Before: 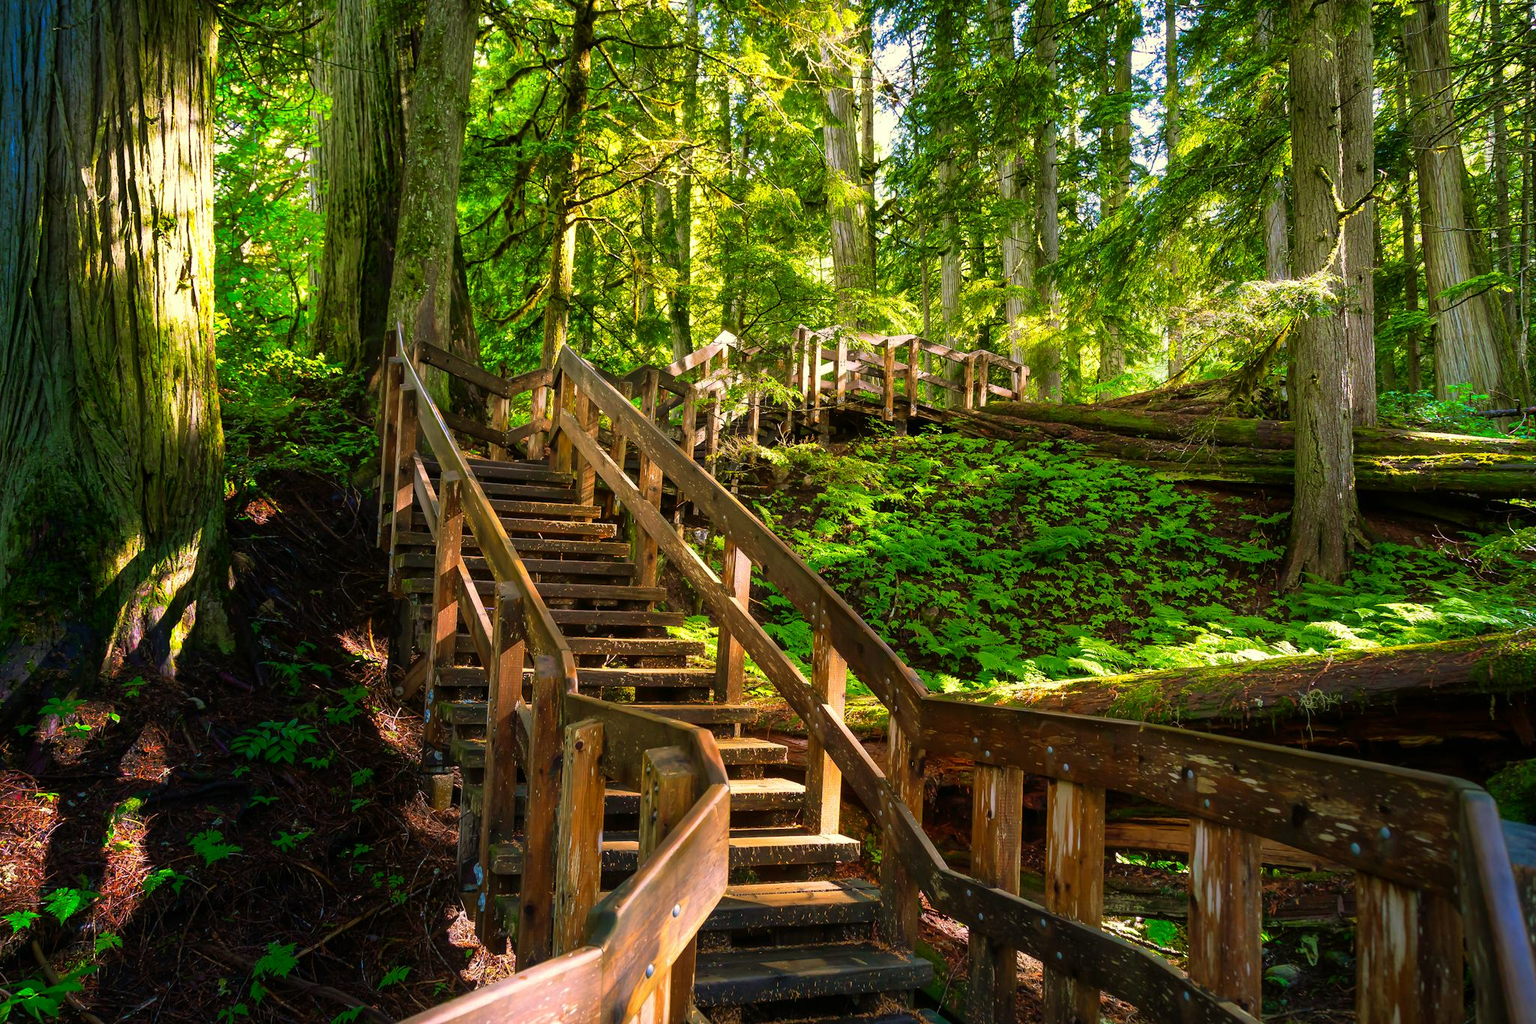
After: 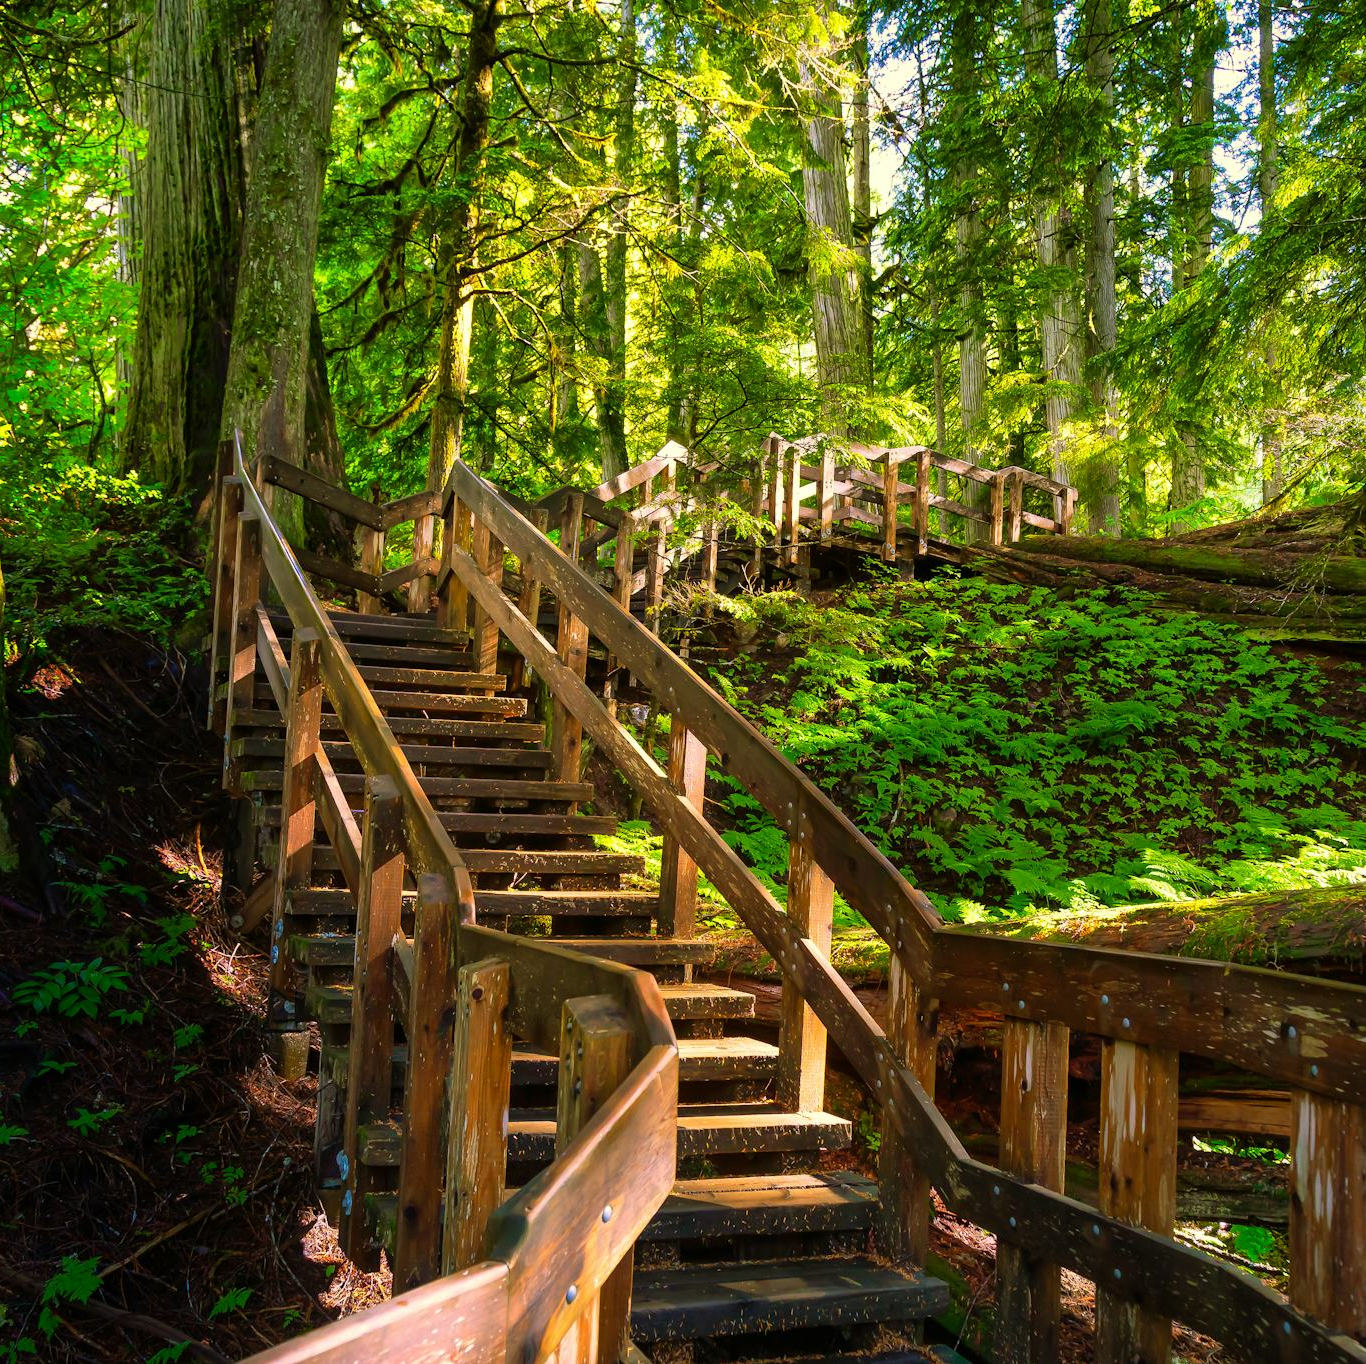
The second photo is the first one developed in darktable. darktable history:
crop and rotate: left 14.425%, right 18.831%
